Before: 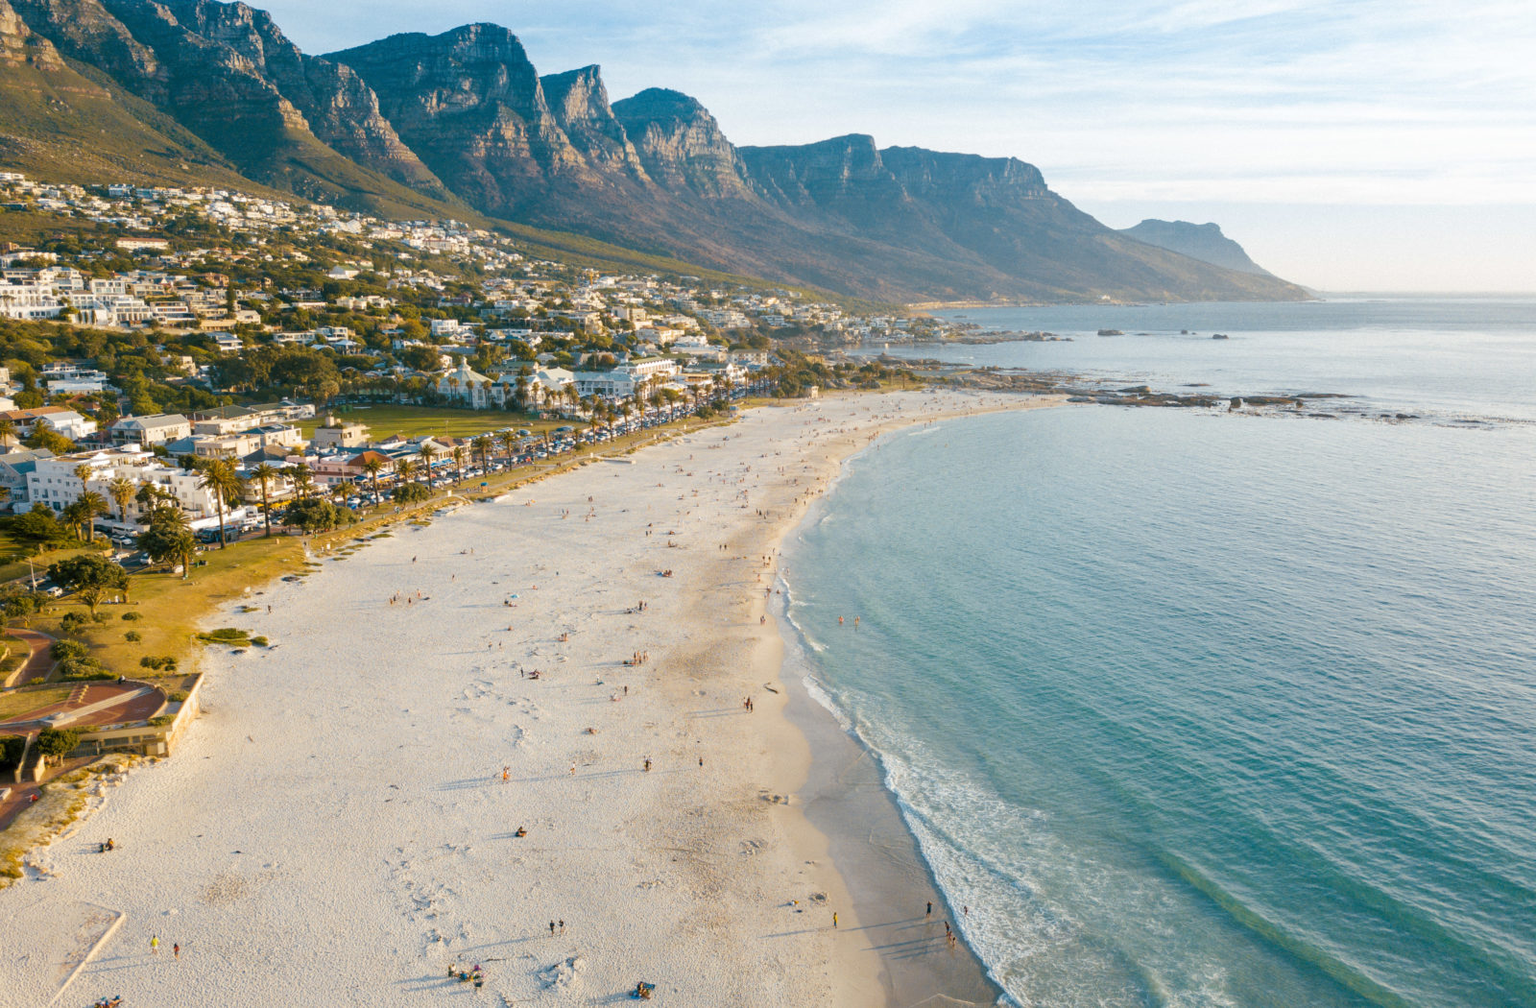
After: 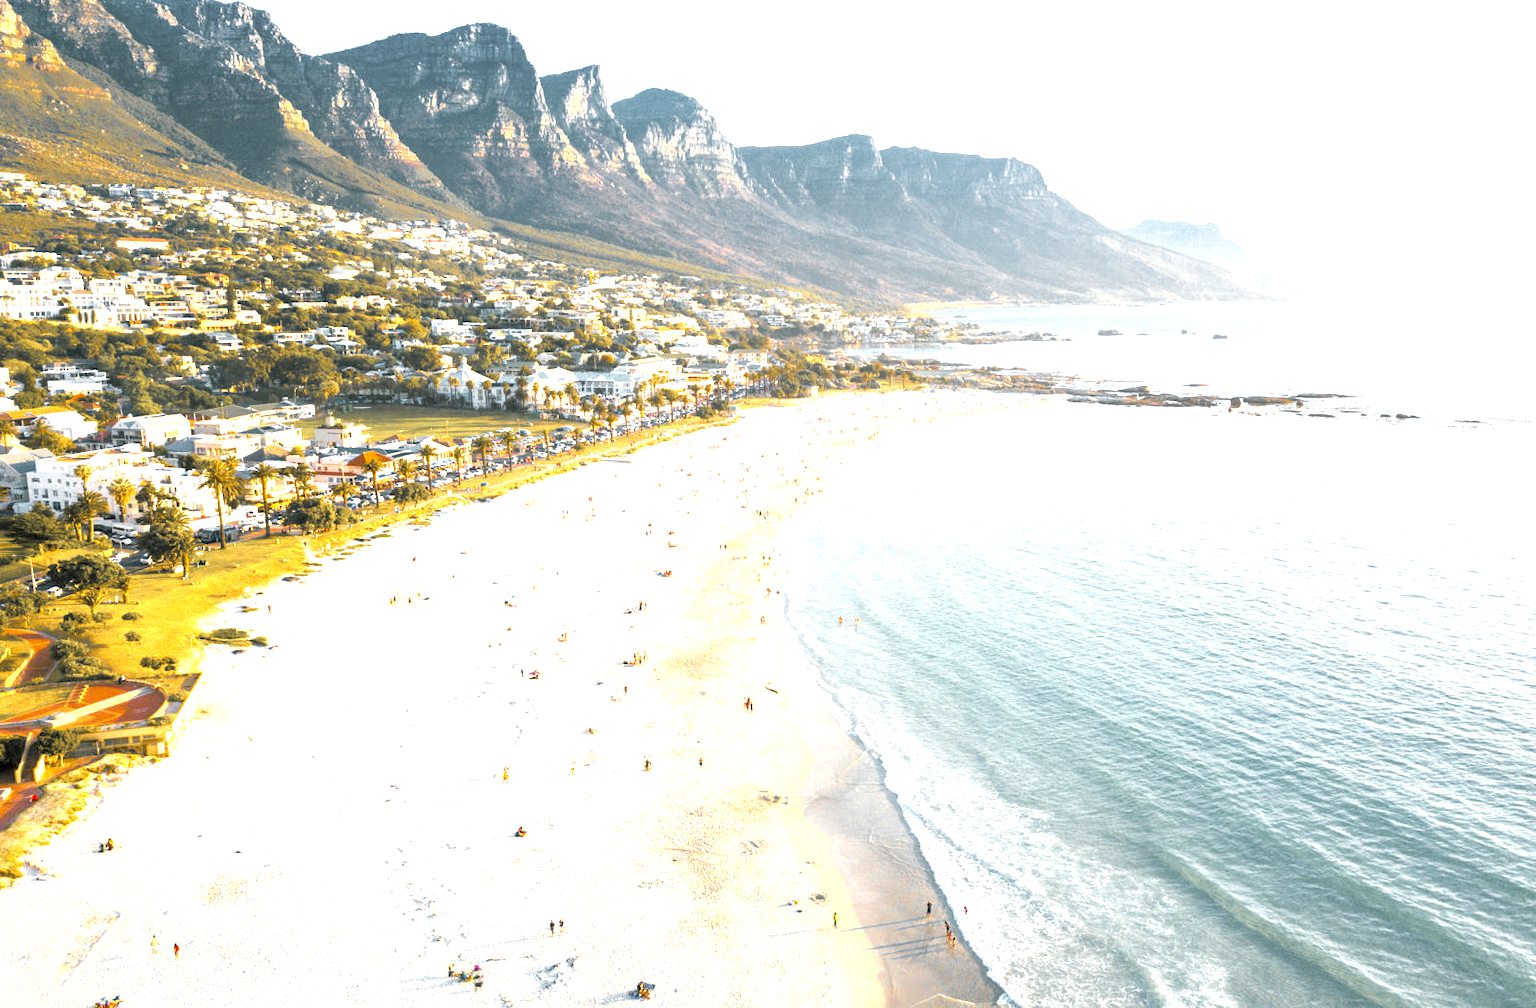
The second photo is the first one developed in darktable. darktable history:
color balance rgb: perceptual saturation grading › global saturation 36%, perceptual brilliance grading › global brilliance 10%, global vibrance 20%
exposure: black level correction 0, exposure 1.1 EV, compensate exposure bias true, compensate highlight preservation false
color zones: curves: ch1 [(0, 0.638) (0.193, 0.442) (0.286, 0.15) (0.429, 0.14) (0.571, 0.142) (0.714, 0.154) (0.857, 0.175) (1, 0.638)]
